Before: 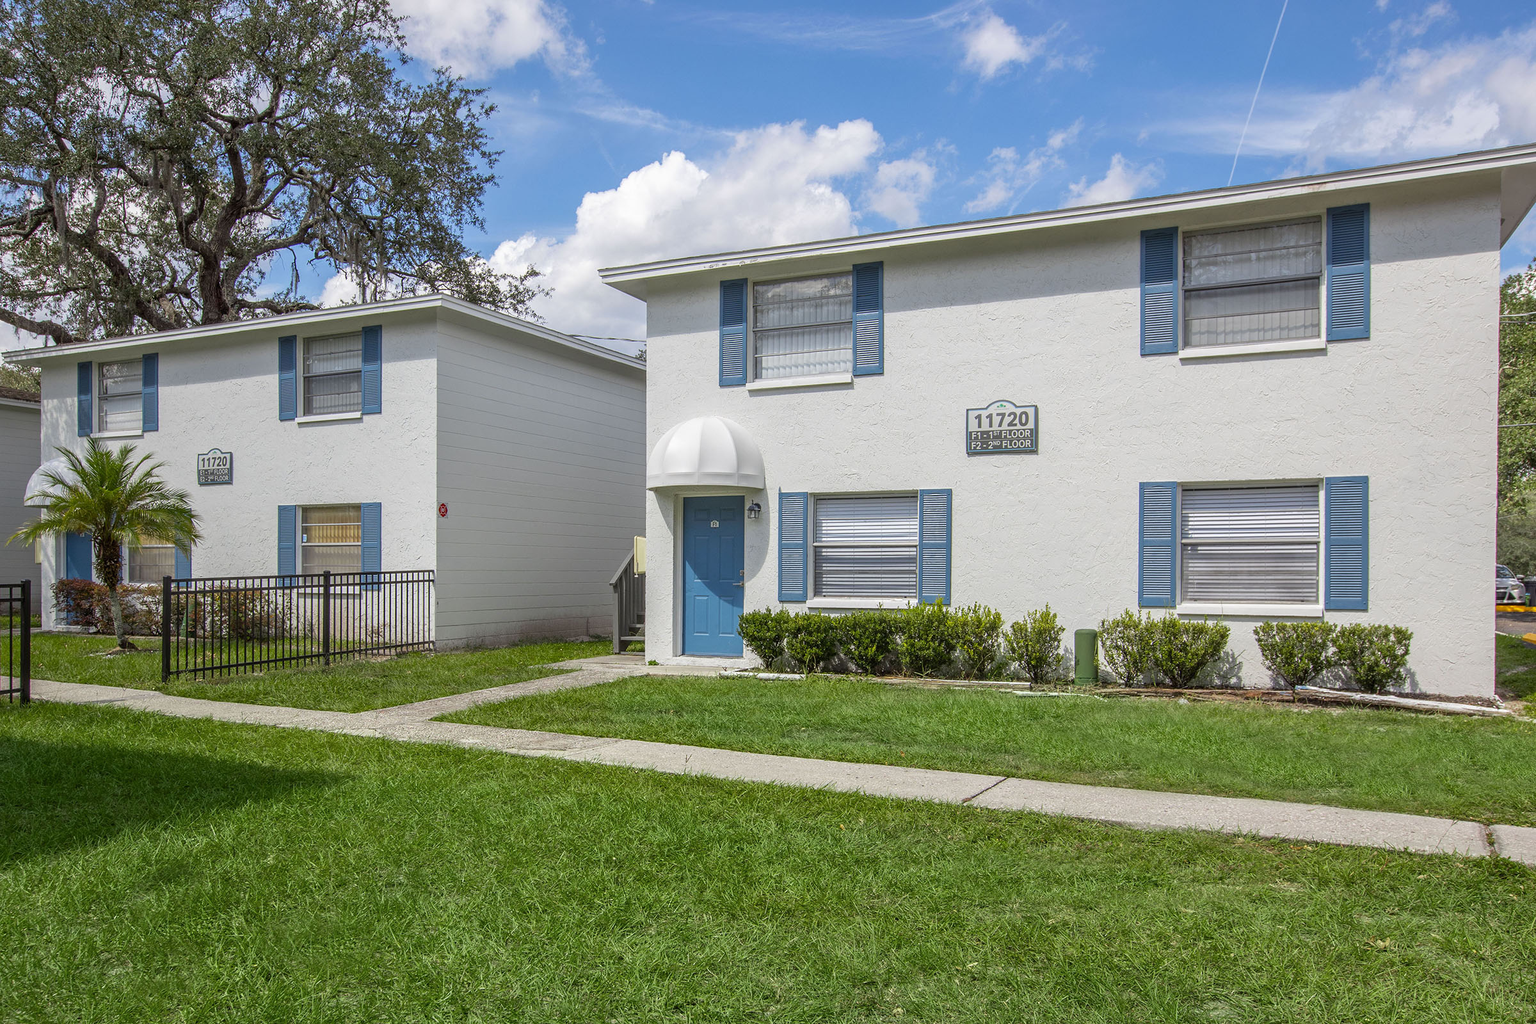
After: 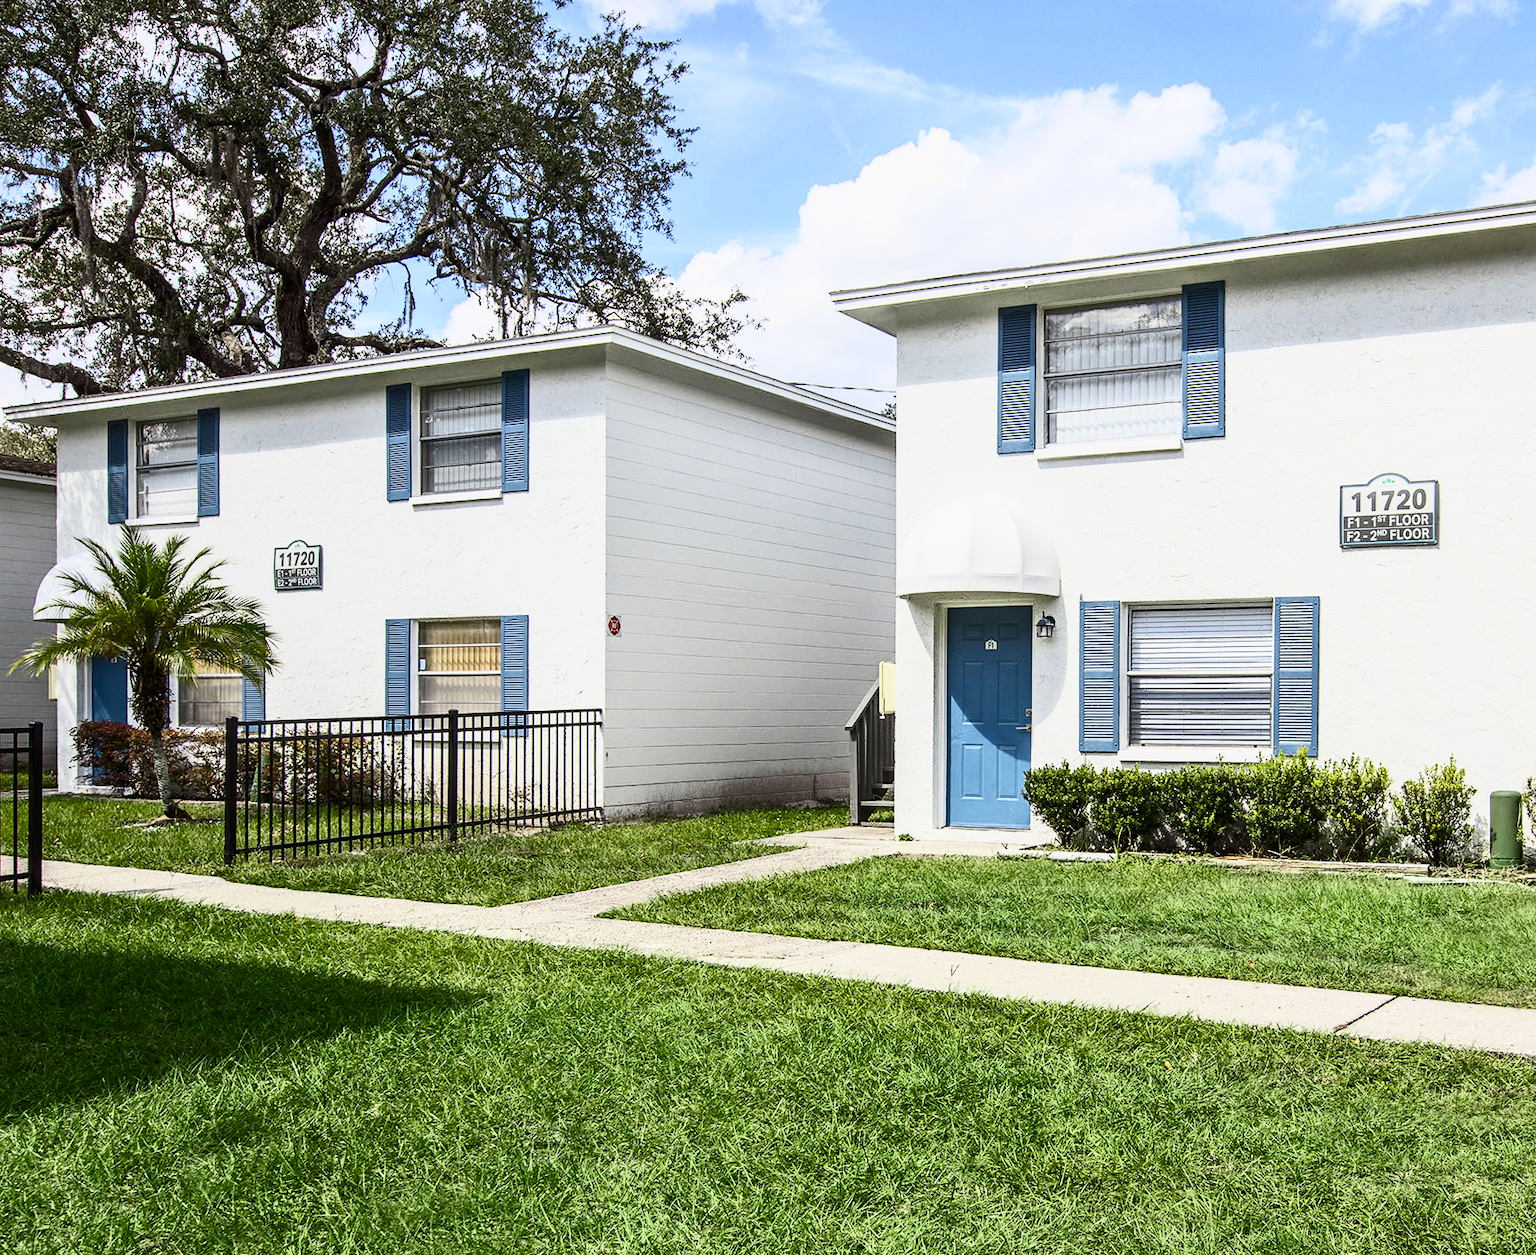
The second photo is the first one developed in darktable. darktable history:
crop: top 5.79%, right 27.857%, bottom 5.711%
filmic rgb: black relative exposure -7.65 EV, white relative exposure 4.56 EV, hardness 3.61
sharpen: radius 2.87, amount 0.855, threshold 47.182
contrast brightness saturation: contrast 0.612, brightness 0.322, saturation 0.147
